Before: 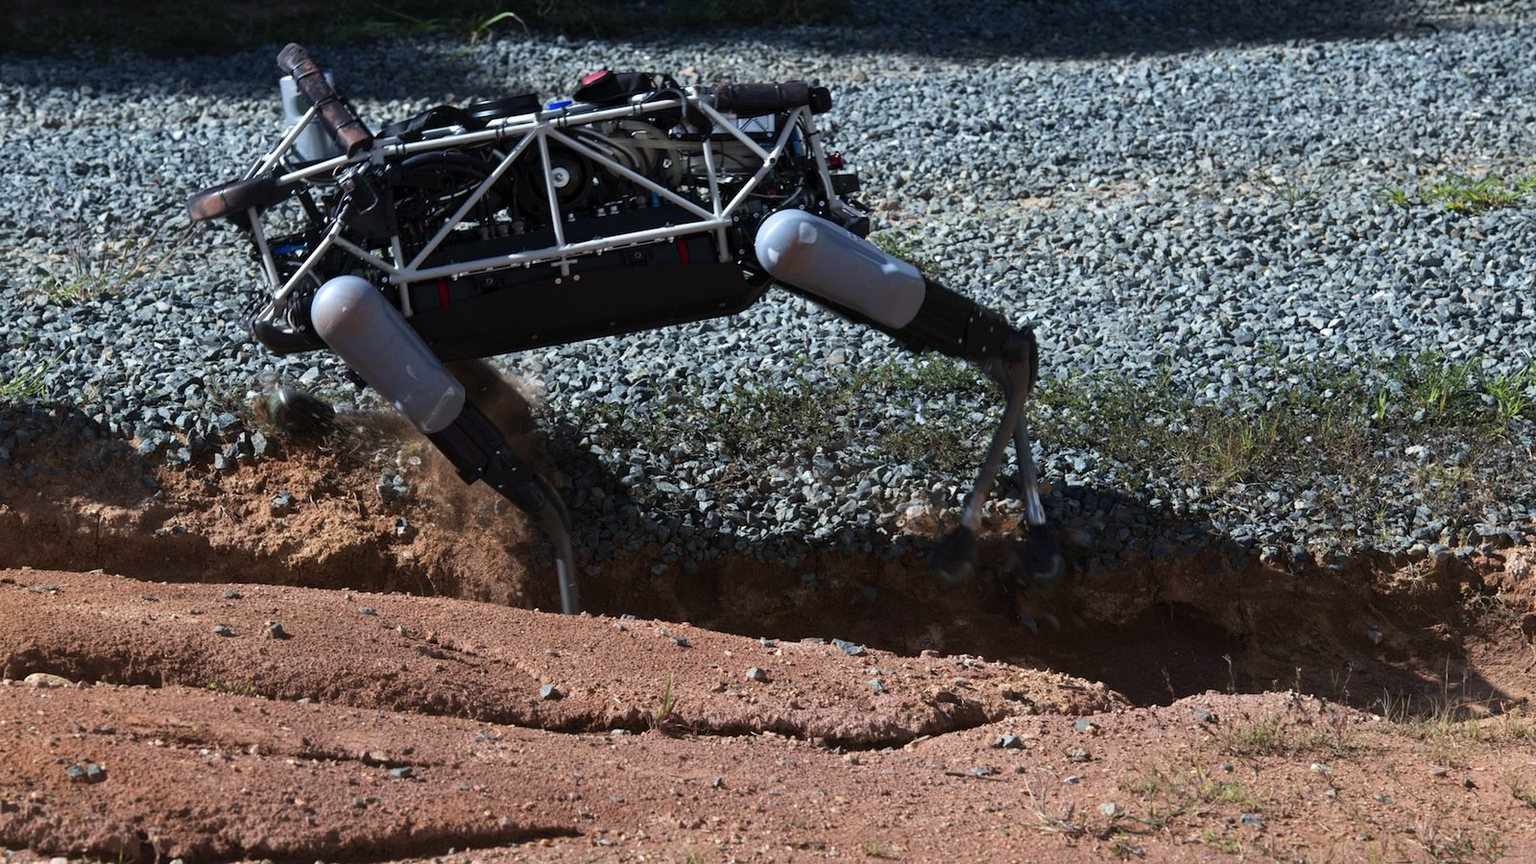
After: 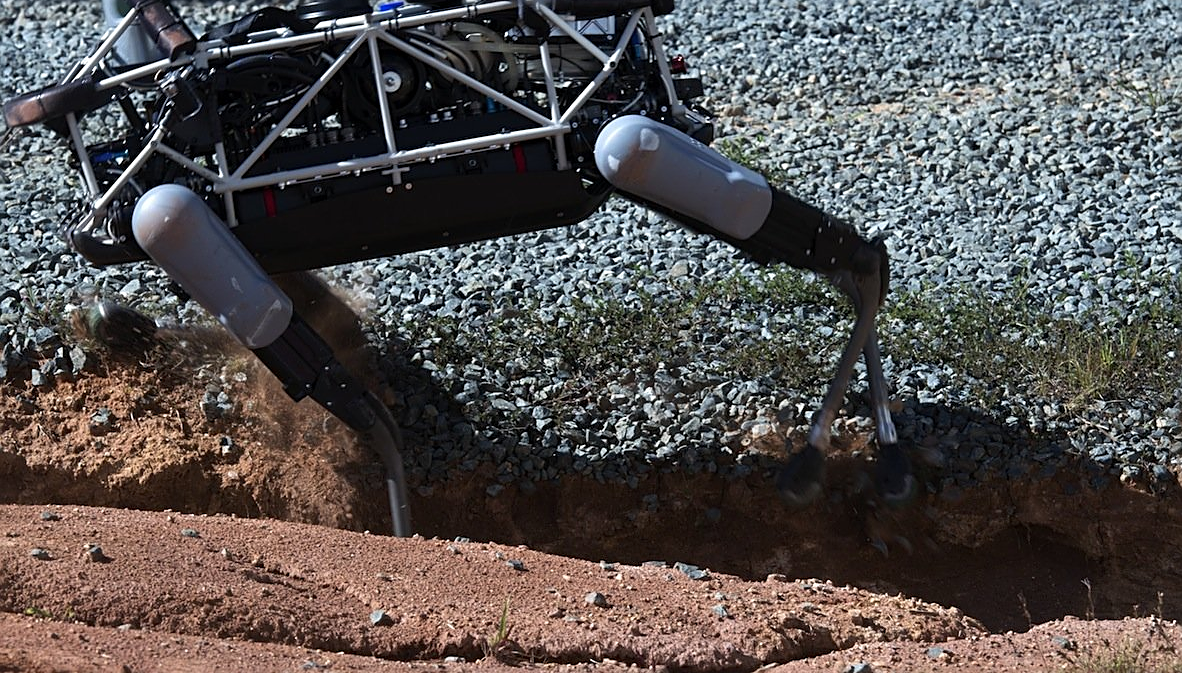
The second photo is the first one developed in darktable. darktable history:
crop and rotate: left 12.038%, top 11.473%, right 14.044%, bottom 13.684%
sharpen: on, module defaults
